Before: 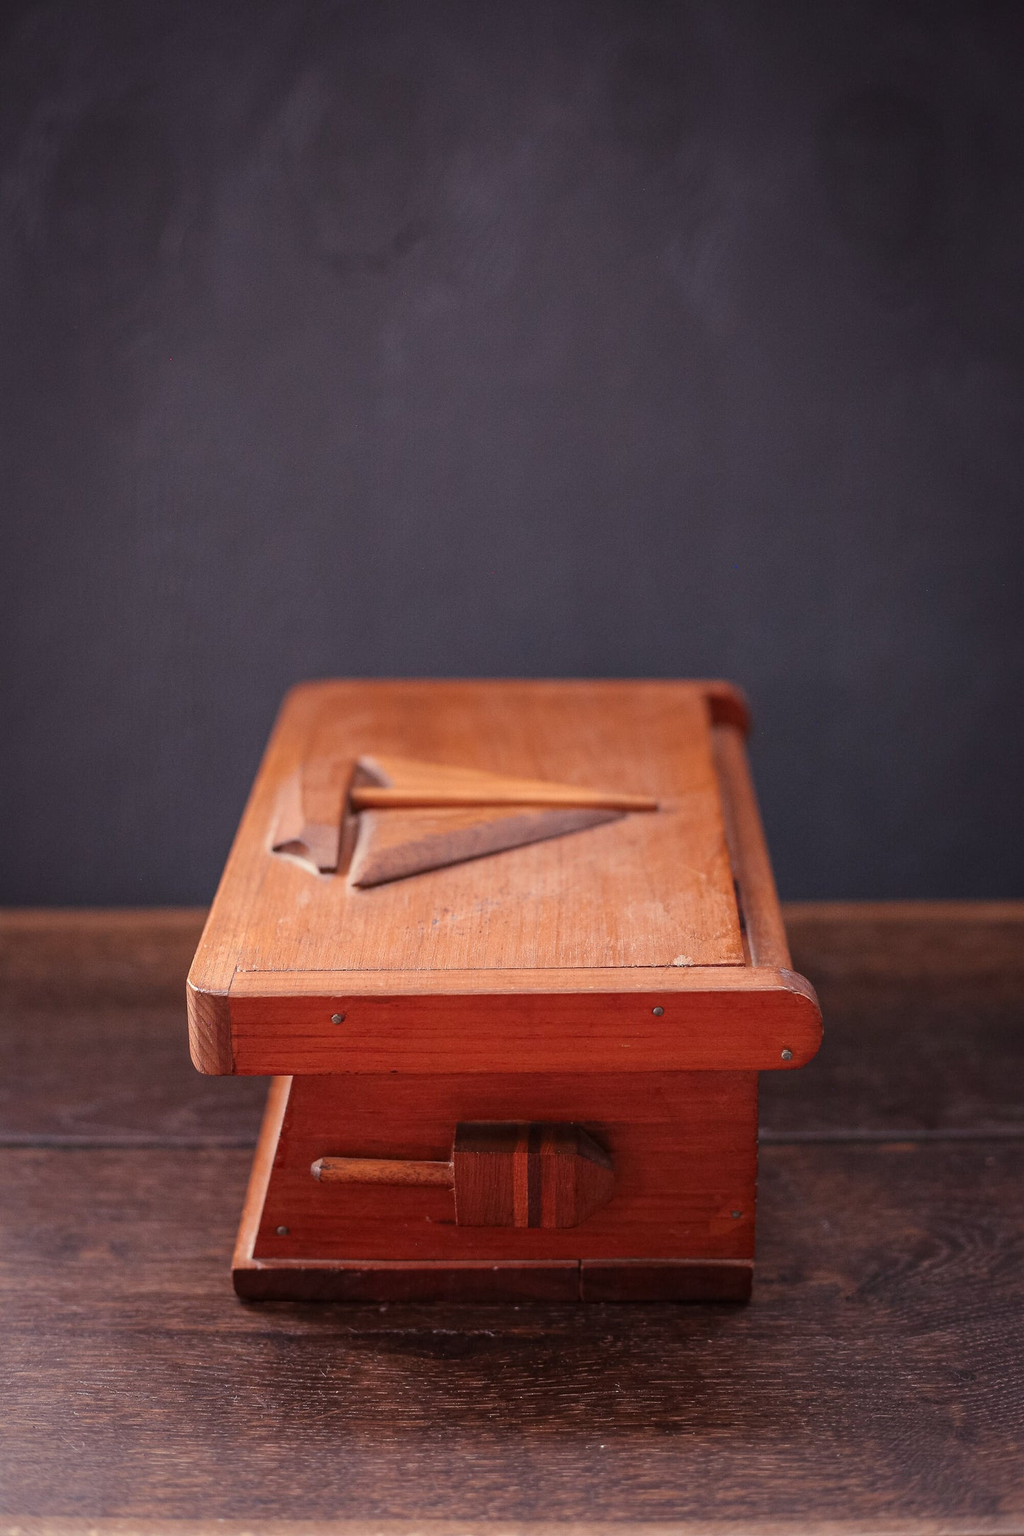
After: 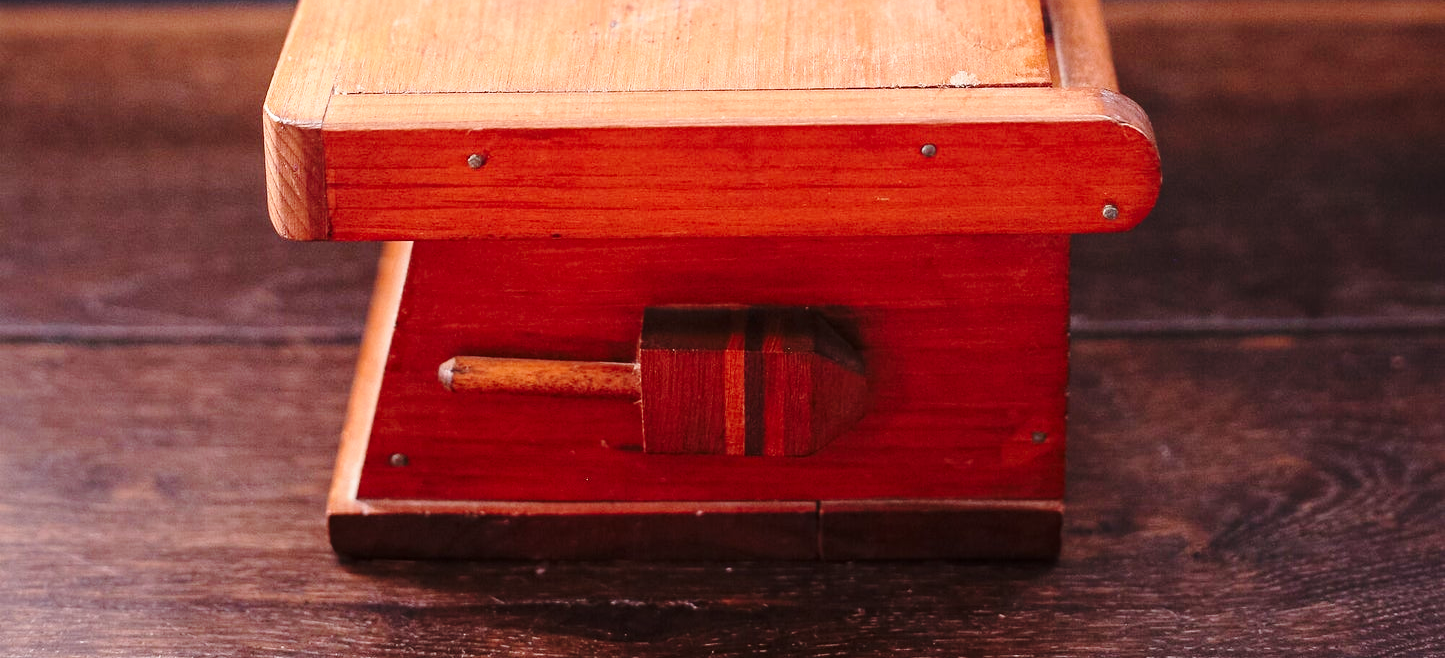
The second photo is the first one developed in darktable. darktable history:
crop and rotate: top 58.923%, bottom 10.706%
base curve: curves: ch0 [(0, 0) (0.028, 0.03) (0.121, 0.232) (0.46, 0.748) (0.859, 0.968) (1, 1)], preserve colors none
